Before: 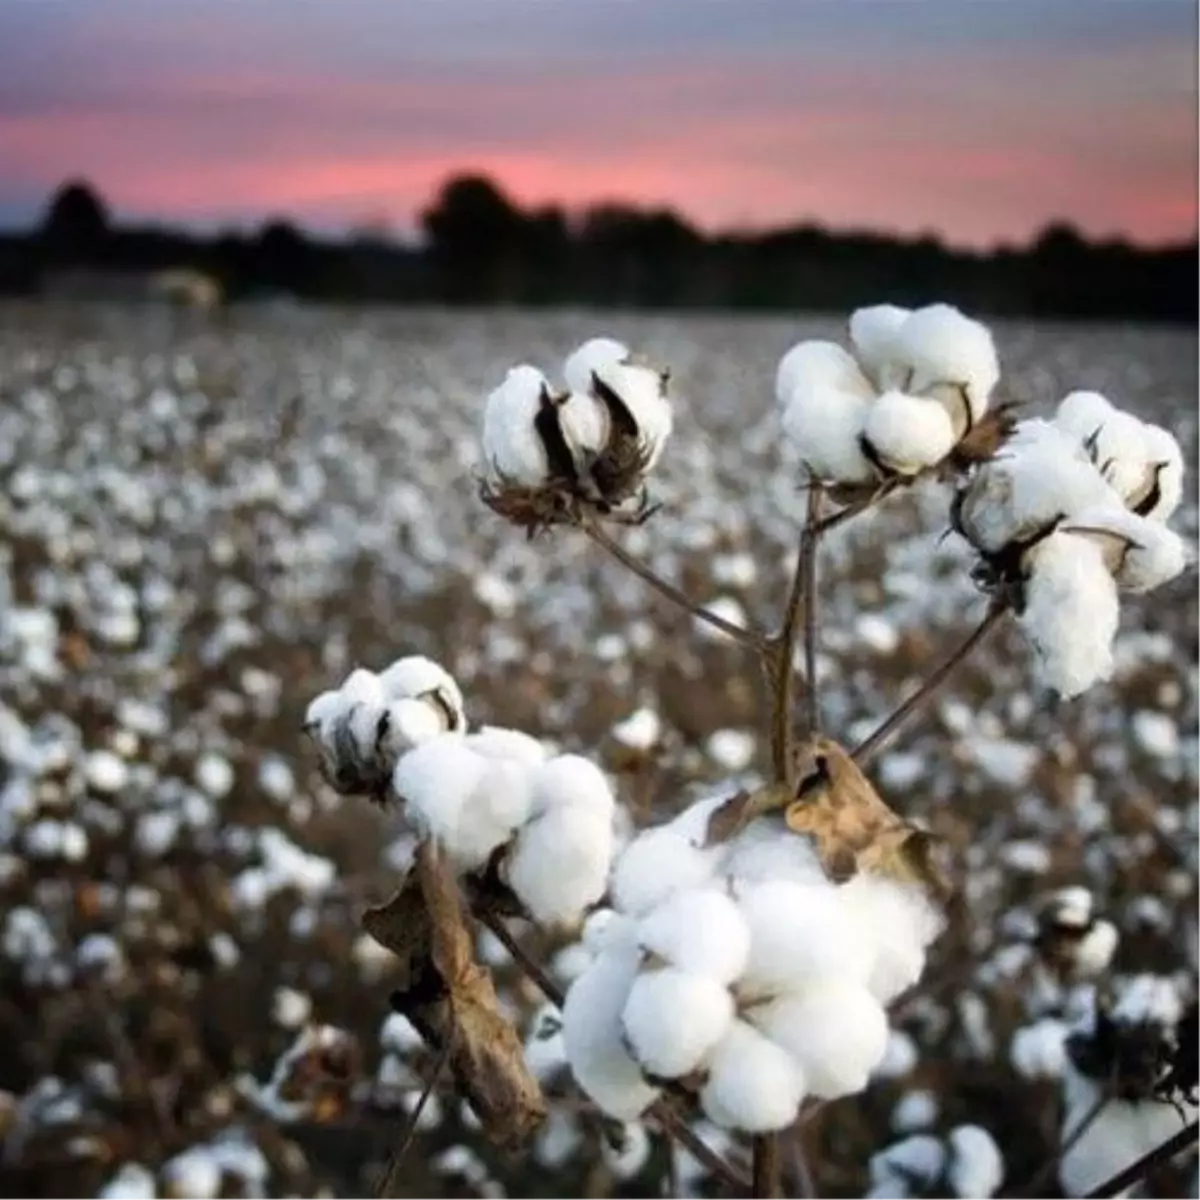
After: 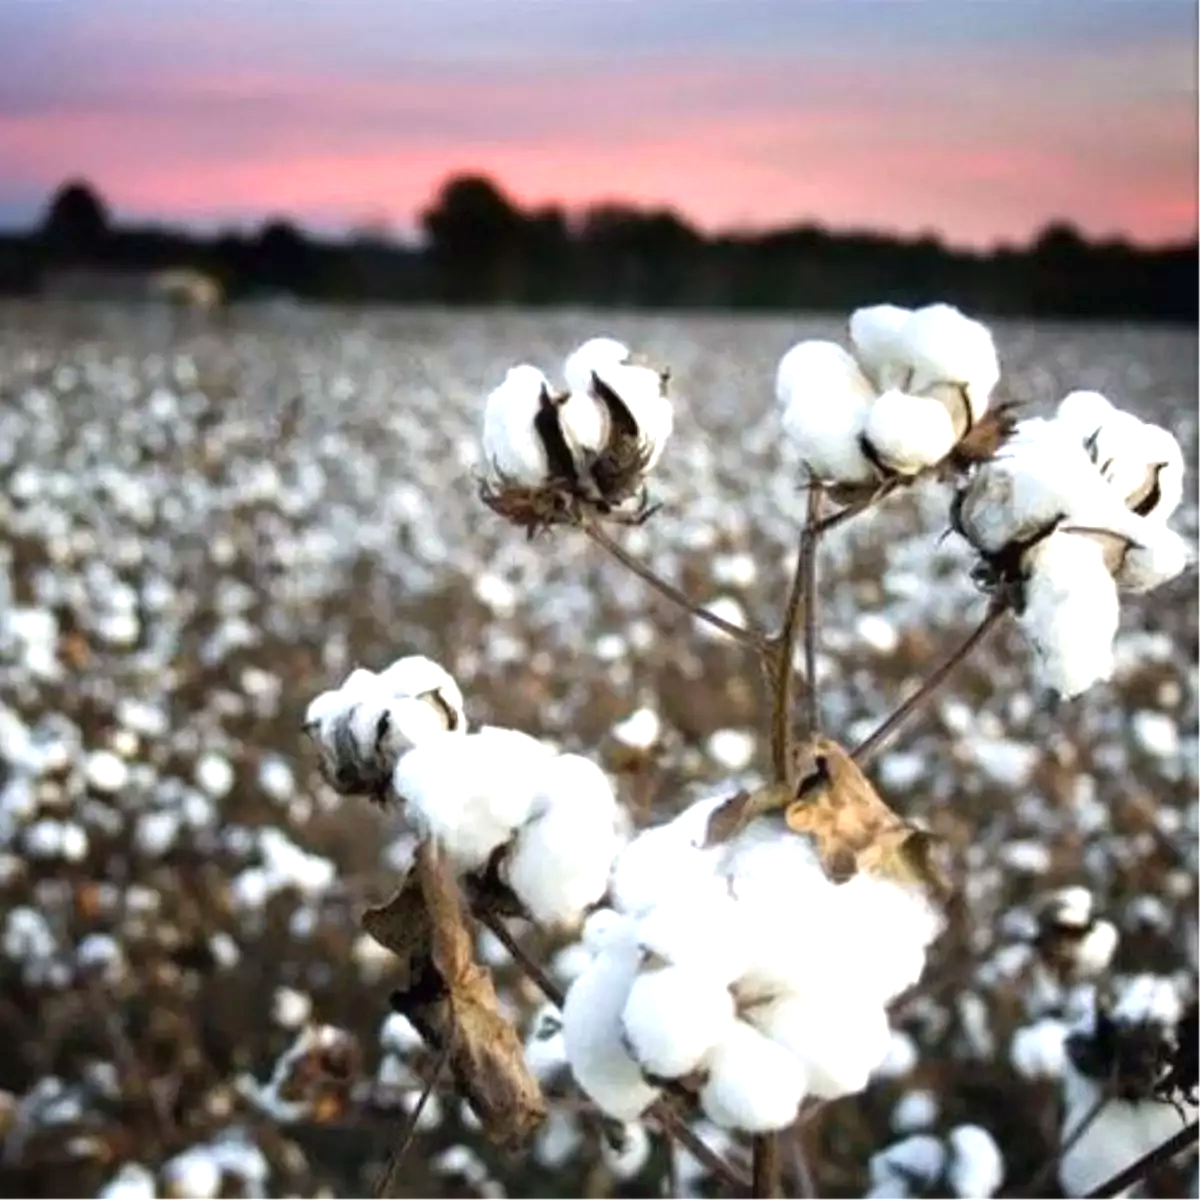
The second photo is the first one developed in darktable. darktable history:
exposure: black level correction 0, exposure 0.704 EV, compensate exposure bias true, compensate highlight preservation false
